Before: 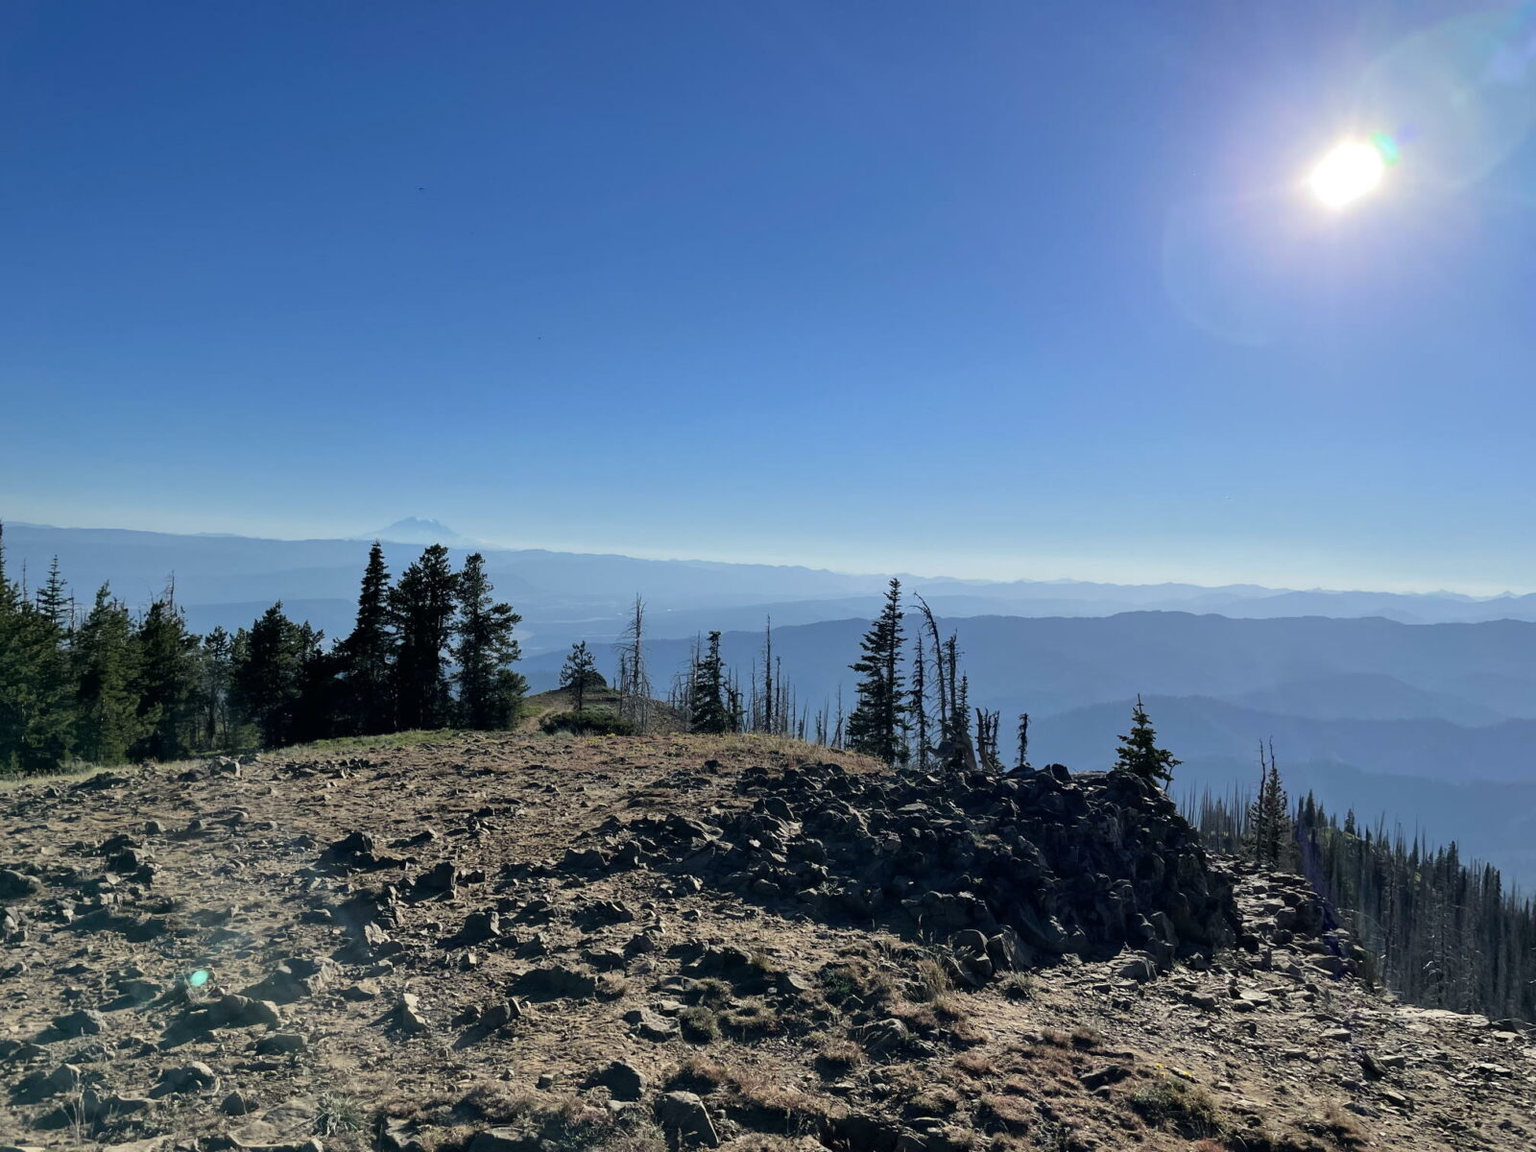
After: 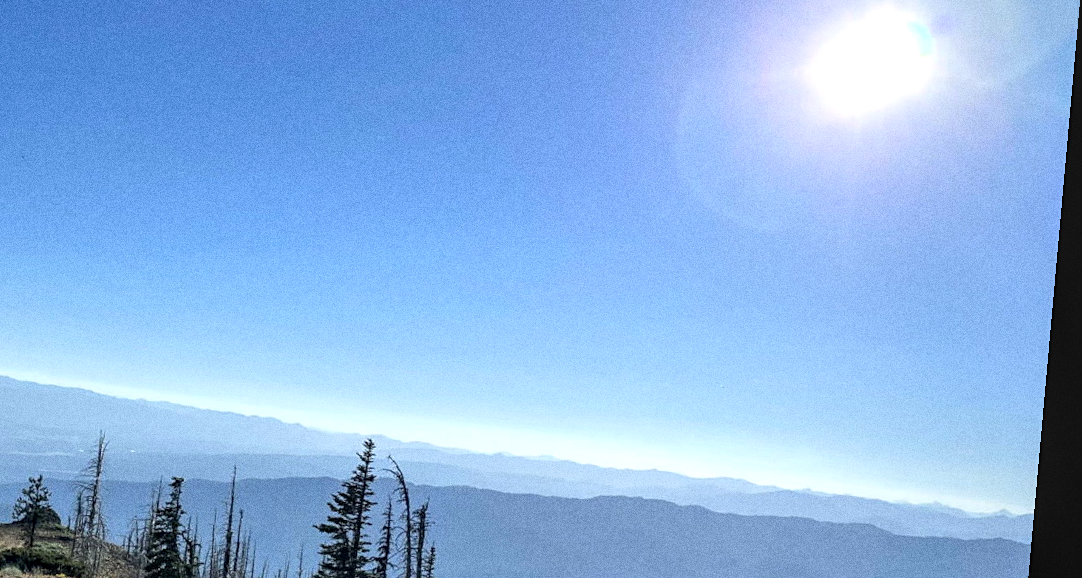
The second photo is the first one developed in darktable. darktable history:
crop: left 36.005%, top 18.293%, right 0.31%, bottom 38.444%
exposure: exposure 0.566 EV, compensate highlight preservation false
rotate and perspective: rotation 5.12°, automatic cropping off
local contrast: on, module defaults
sharpen: amount 0.2
grain: coarseness 9.61 ISO, strength 35.62%
